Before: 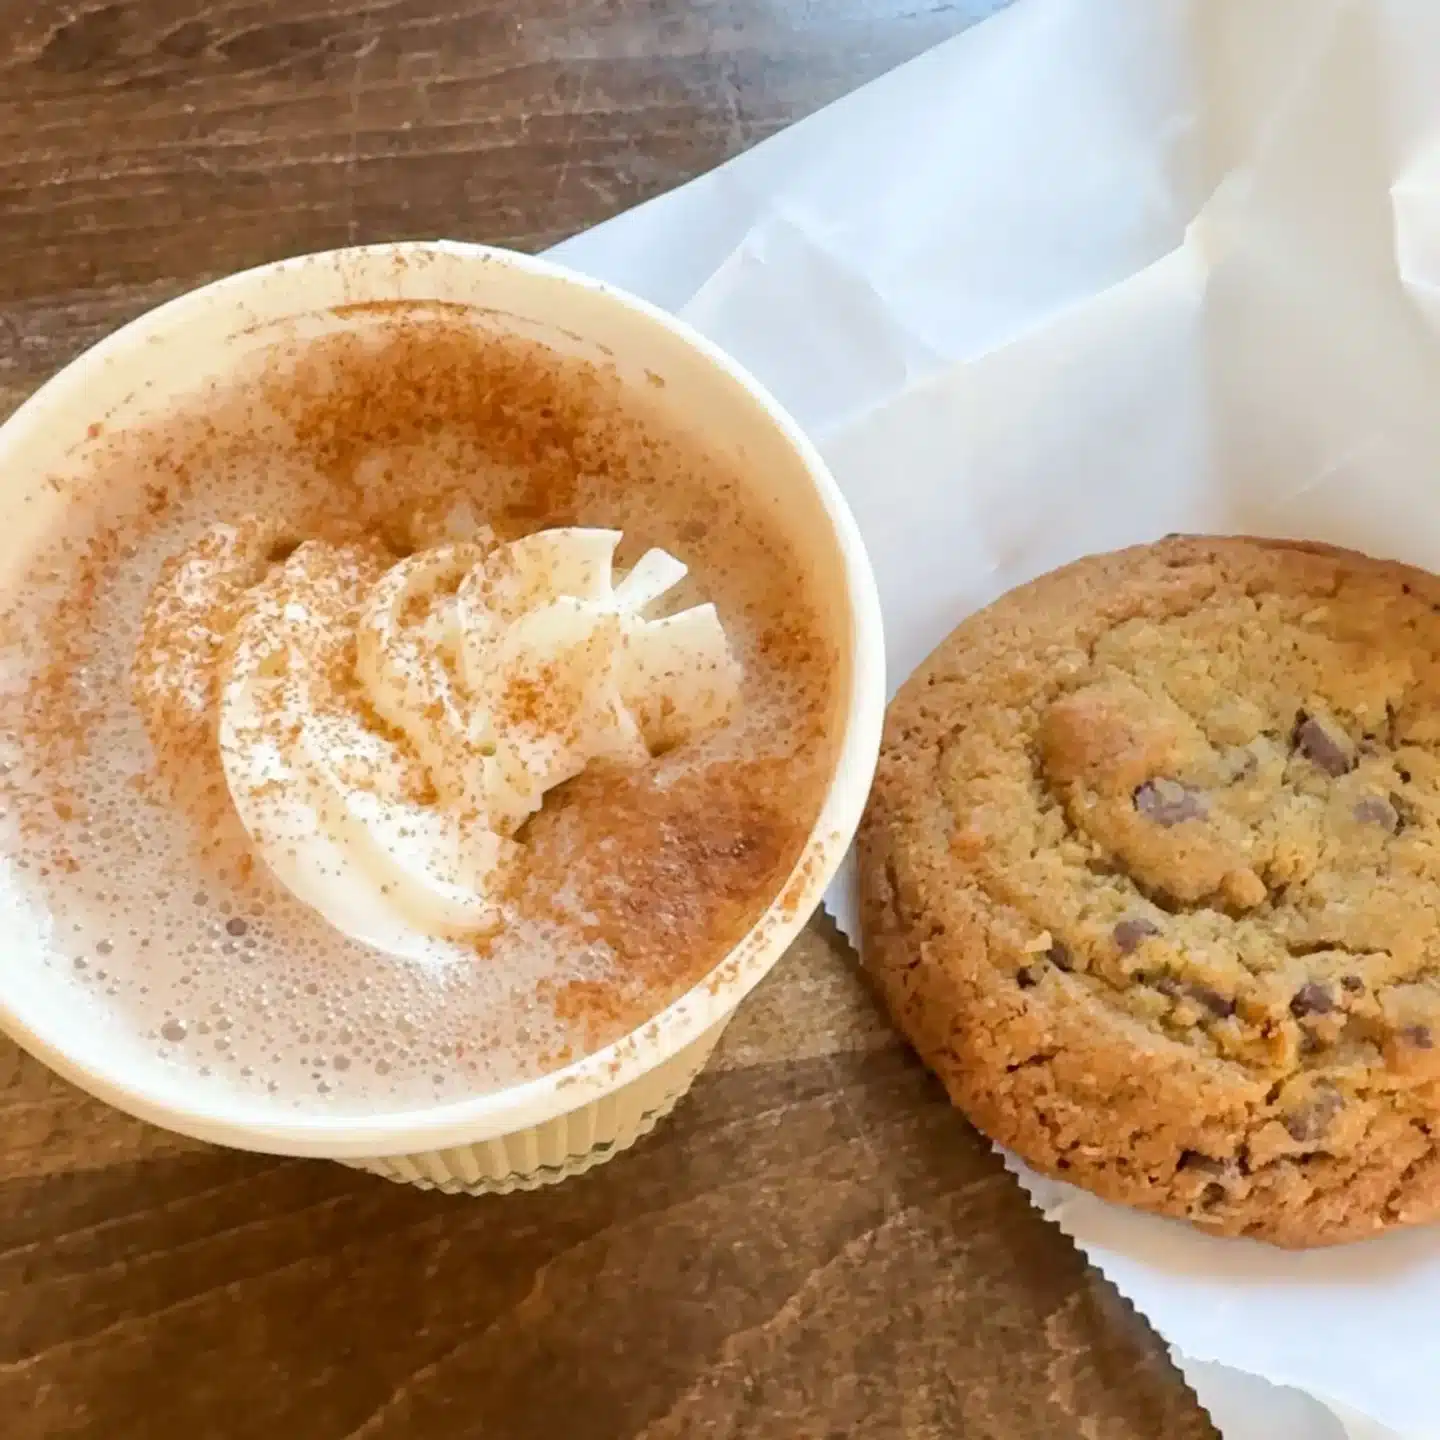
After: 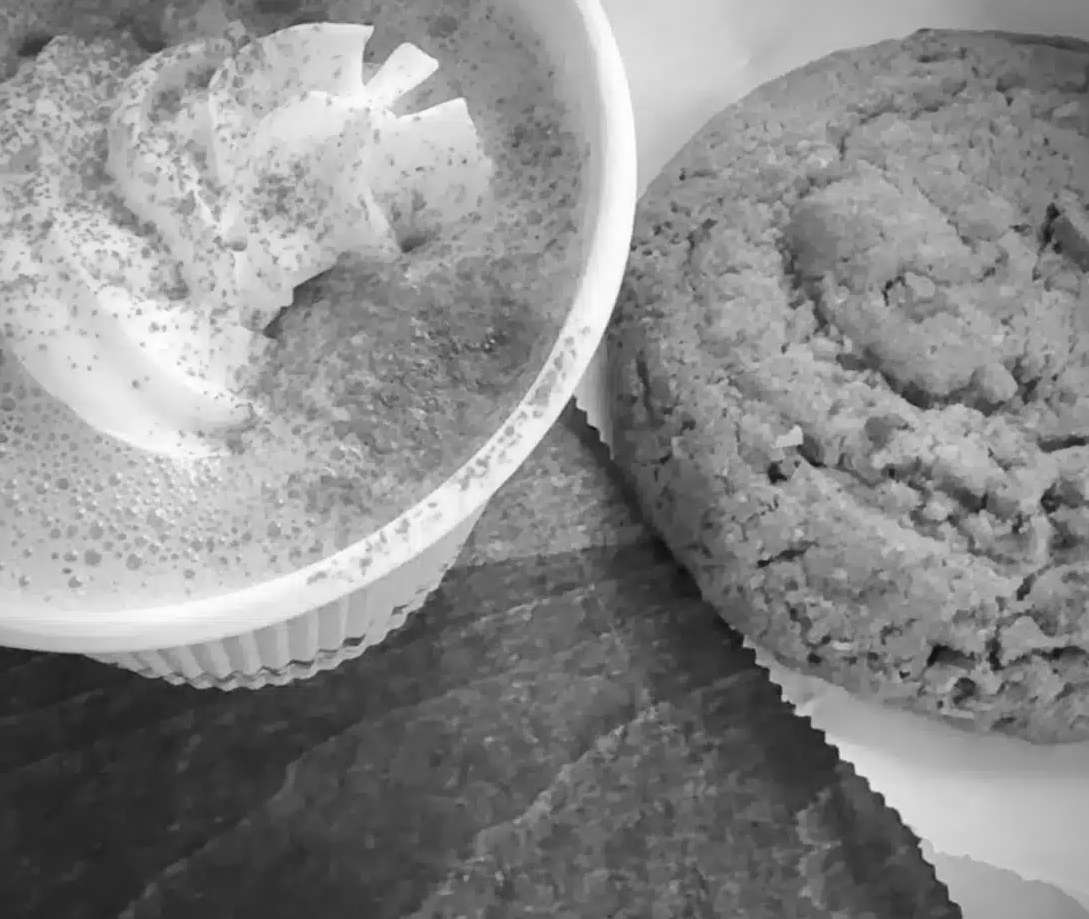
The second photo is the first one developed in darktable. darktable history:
vignetting: fall-off start 74.49%, fall-off radius 65.9%, brightness -0.628, saturation -0.68
monochrome: a -3.63, b -0.465
crop and rotate: left 17.299%, top 35.115%, right 7.015%, bottom 1.024%
